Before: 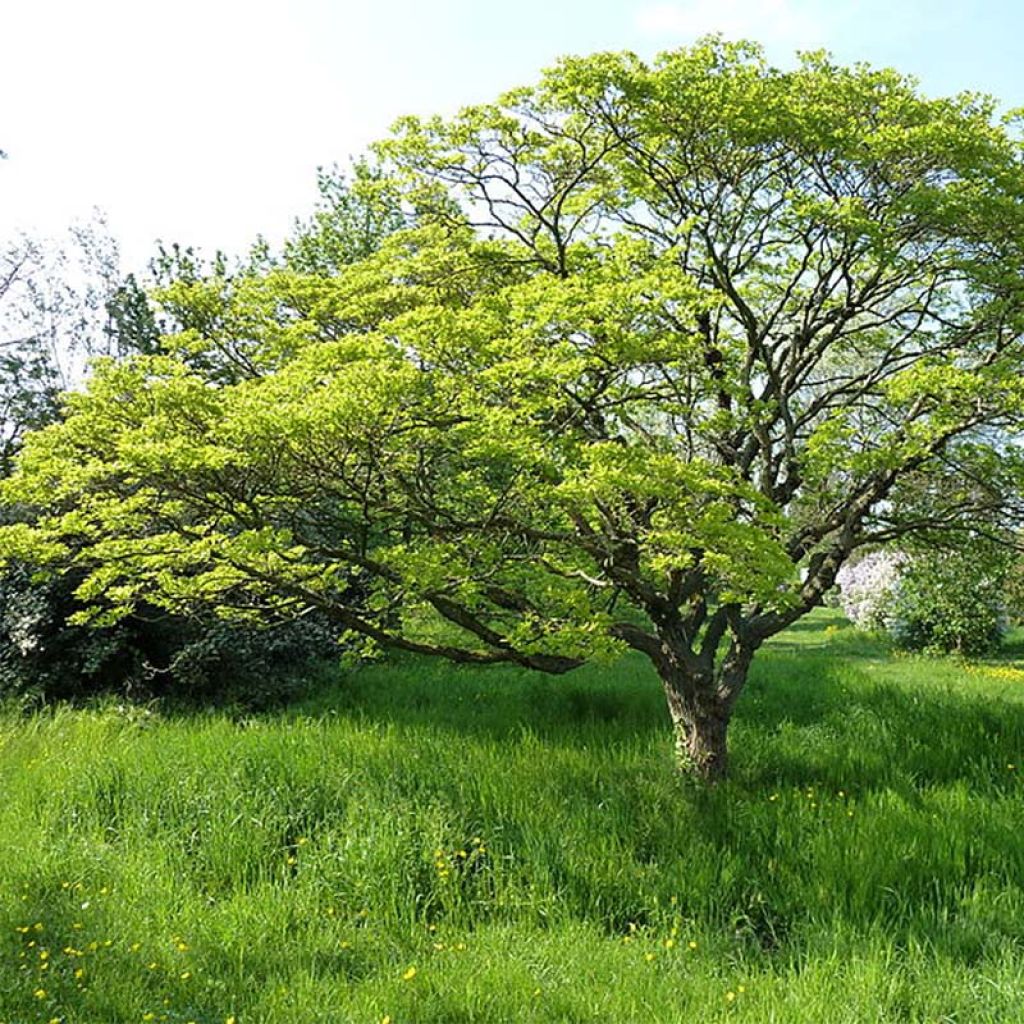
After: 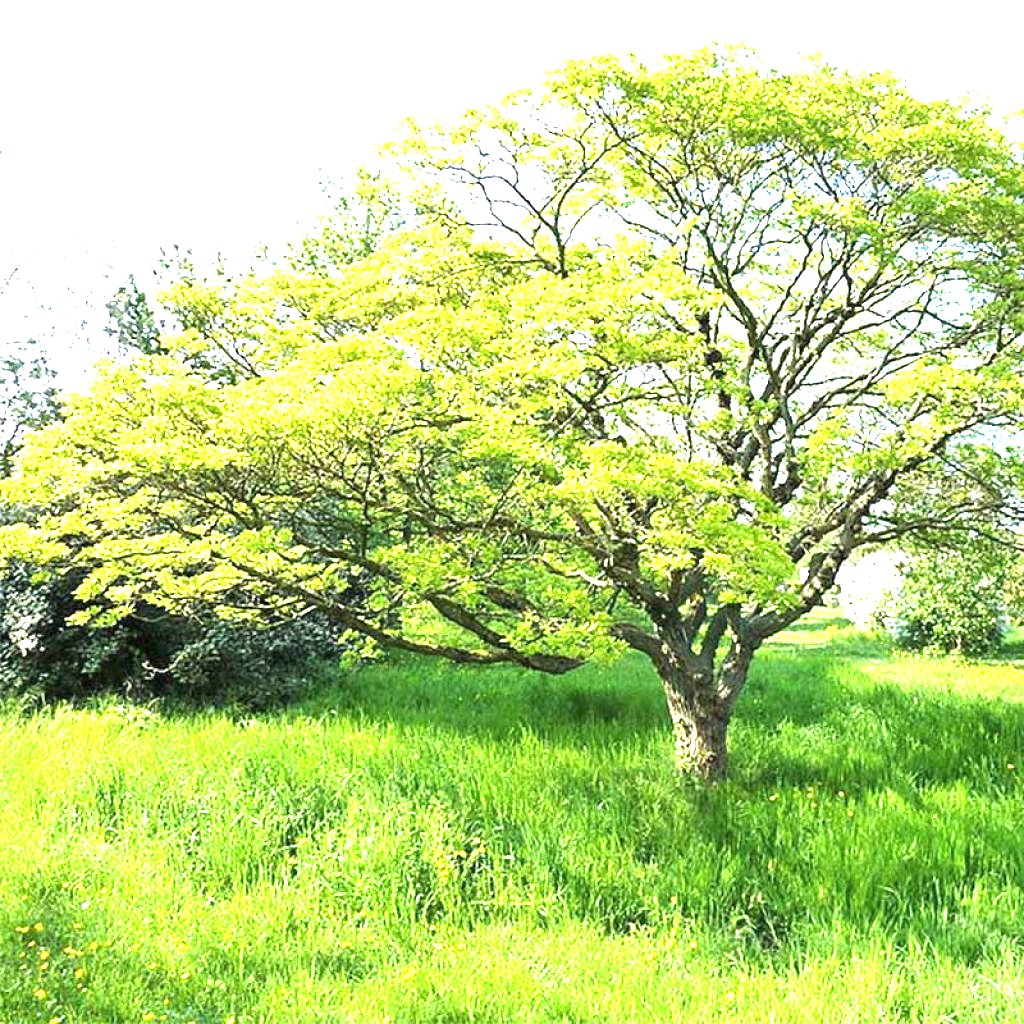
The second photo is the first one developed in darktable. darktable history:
exposure: black level correction 0, exposure 1.993 EV, compensate exposure bias true, compensate highlight preservation false
